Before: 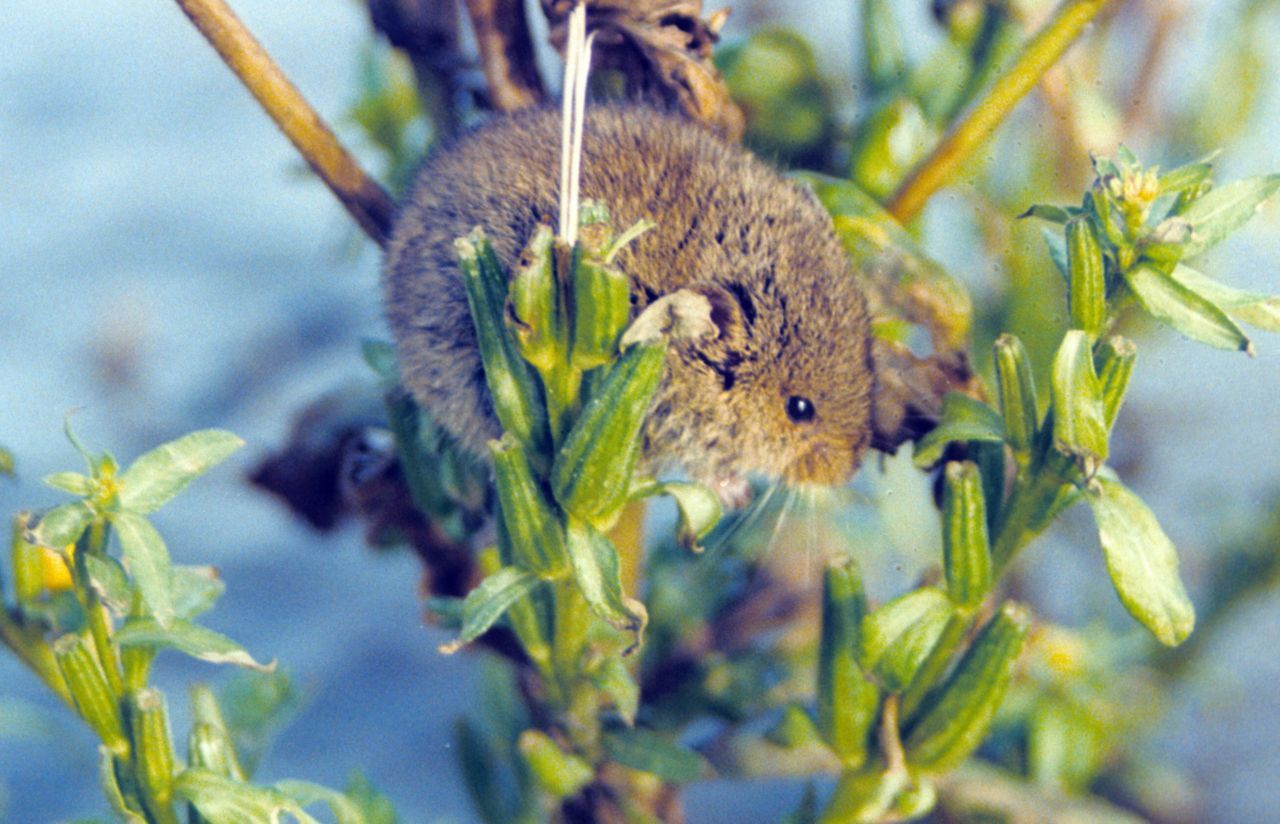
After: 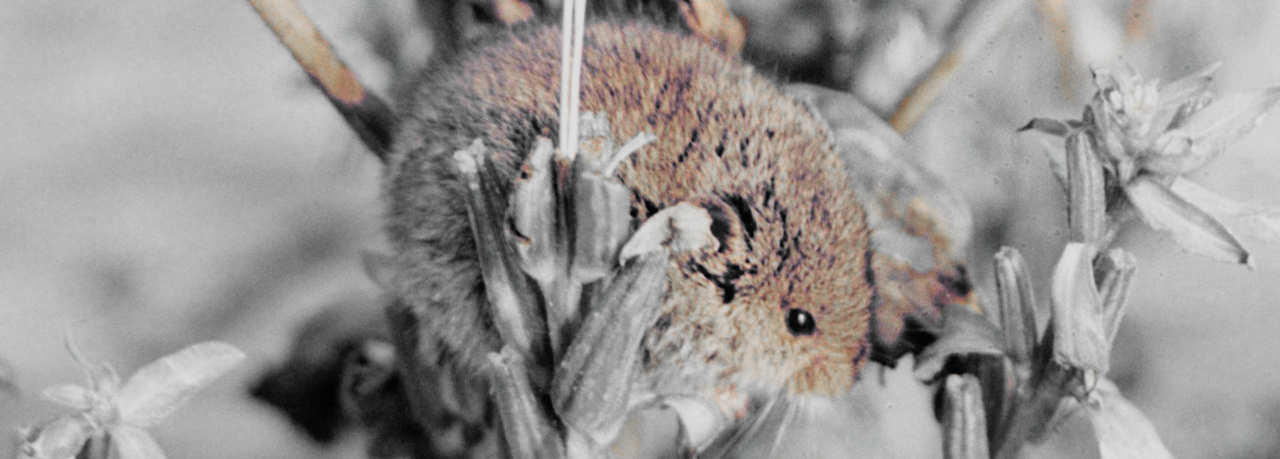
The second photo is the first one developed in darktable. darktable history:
color zones: curves: ch0 [(0, 0.65) (0.096, 0.644) (0.221, 0.539) (0.429, 0.5) (0.571, 0.5) (0.714, 0.5) (0.857, 0.5) (1, 0.65)]; ch1 [(0, 0.5) (0.143, 0.5) (0.257, -0.002) (0.429, 0.04) (0.571, -0.001) (0.714, -0.015) (0.857, 0.024) (1, 0.5)]
crop and rotate: top 10.621%, bottom 33.651%
color calibration: illuminant same as pipeline (D50), adaptation XYZ, x 0.347, y 0.357, temperature 5006.14 K
filmic rgb: black relative exposure -5.1 EV, white relative exposure 3.97 EV, hardness 2.89, contrast 1.199, add noise in highlights 0.001, preserve chrominance max RGB, color science v3 (2019), use custom middle-gray values true, contrast in highlights soft
